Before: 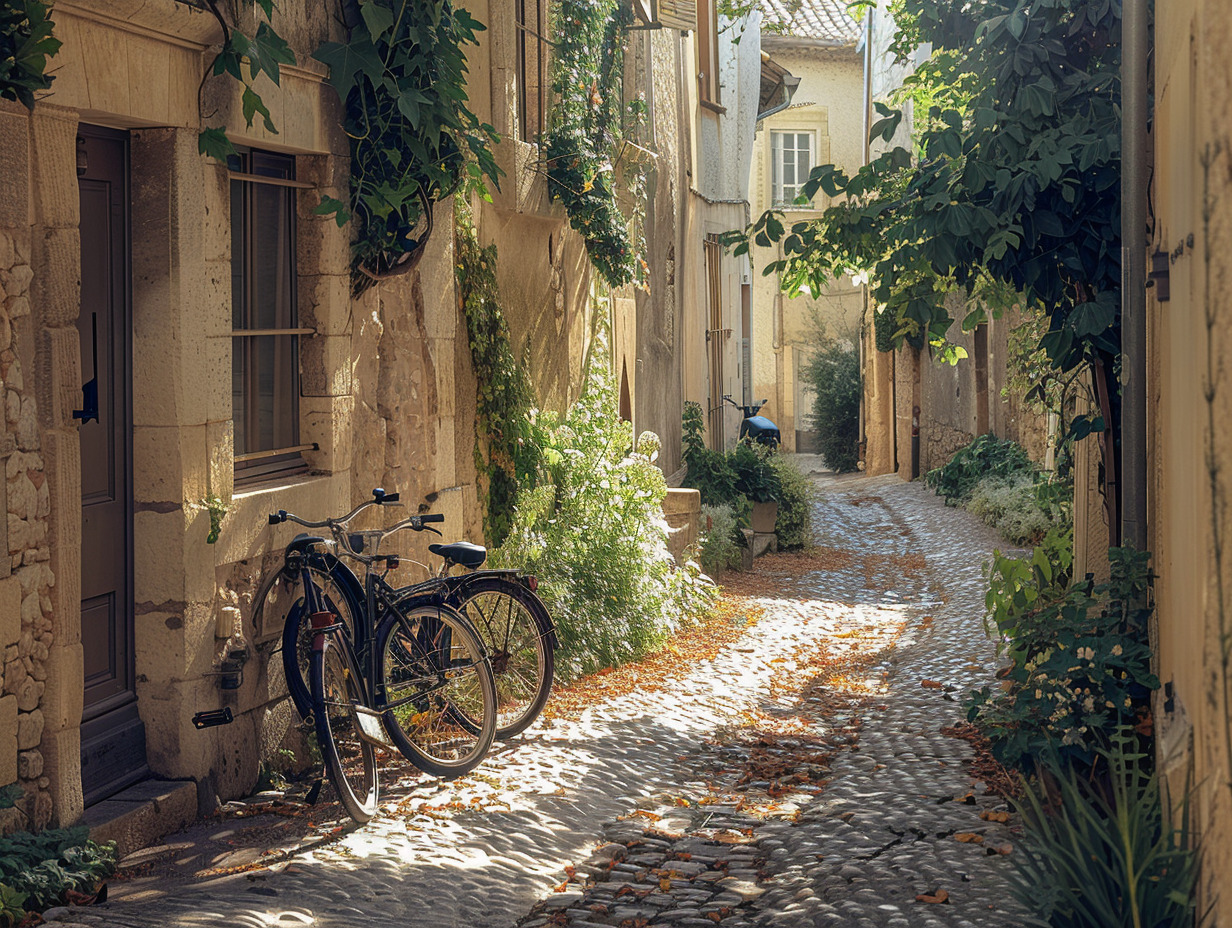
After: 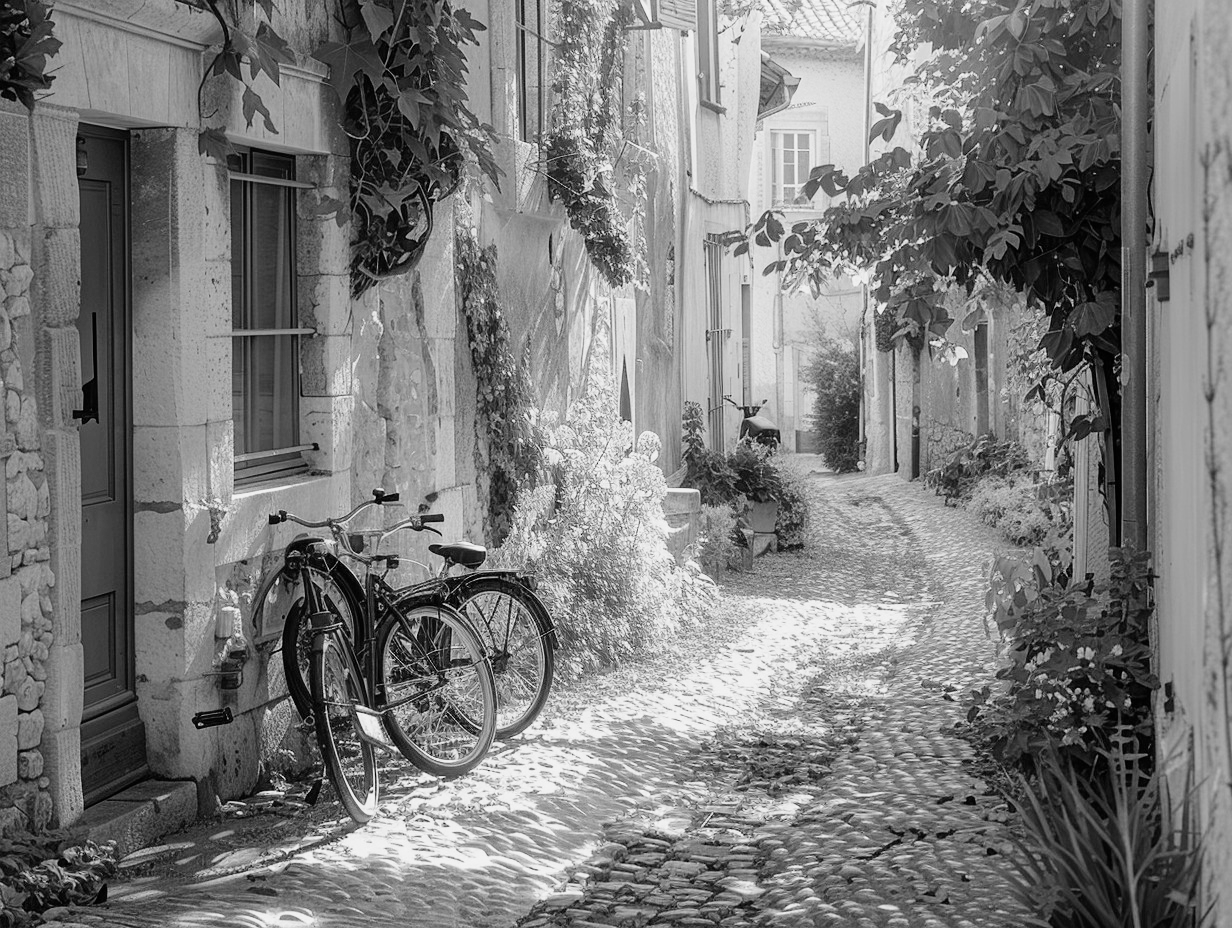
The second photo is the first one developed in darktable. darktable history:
monochrome: on, module defaults
filmic rgb: black relative exposure -7.65 EV, white relative exposure 4.56 EV, hardness 3.61
exposure: exposure 1.089 EV, compensate highlight preservation false
